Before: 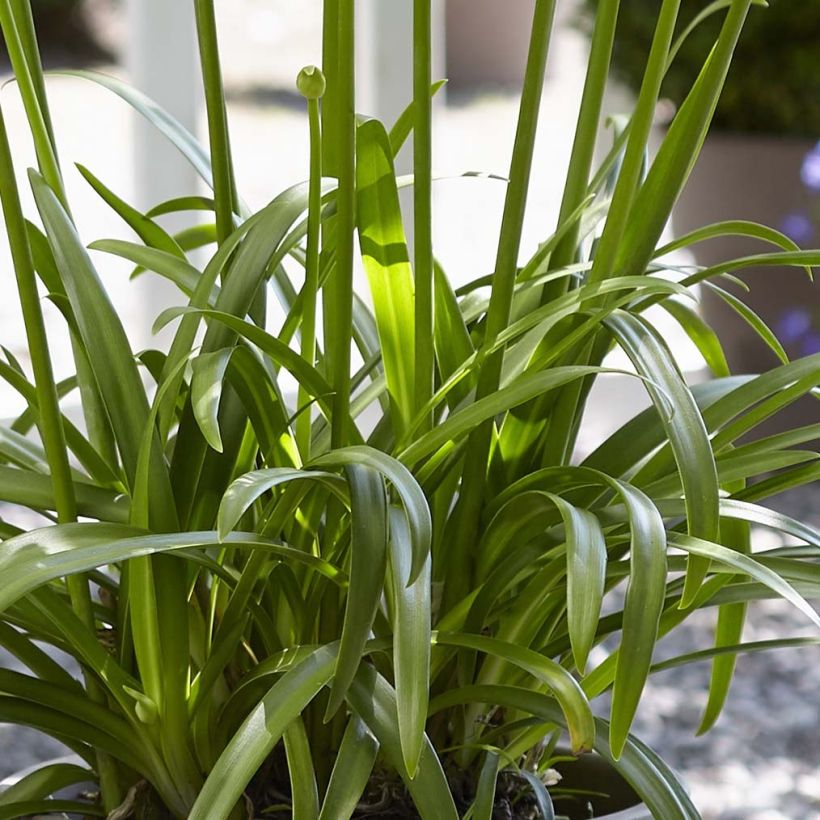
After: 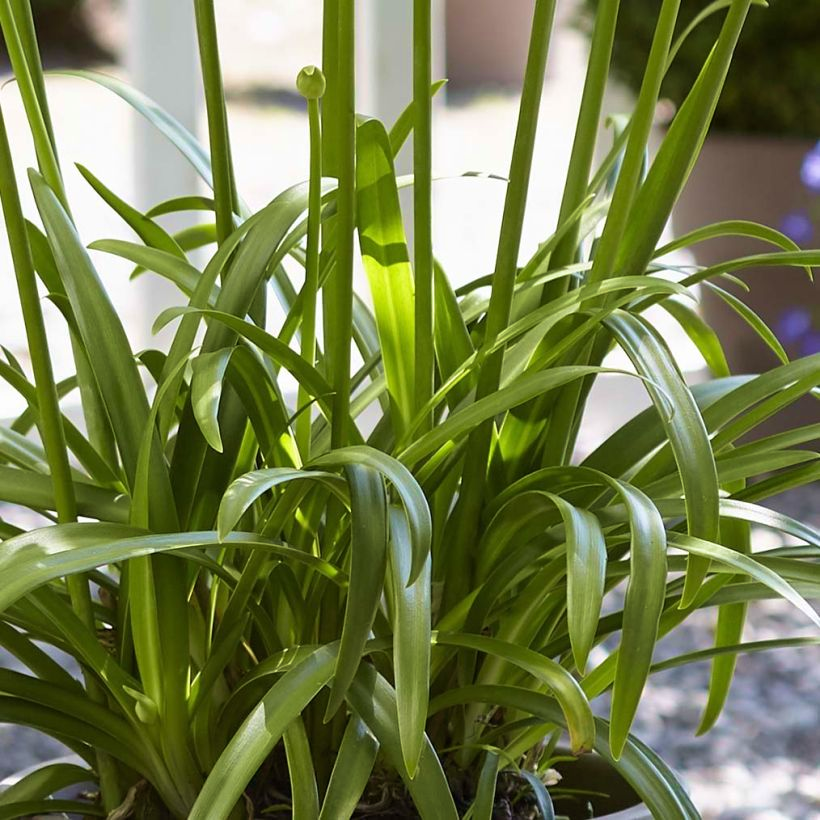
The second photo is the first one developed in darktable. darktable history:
velvia: strength 40.01%
exposure: compensate exposure bias true, compensate highlight preservation false
